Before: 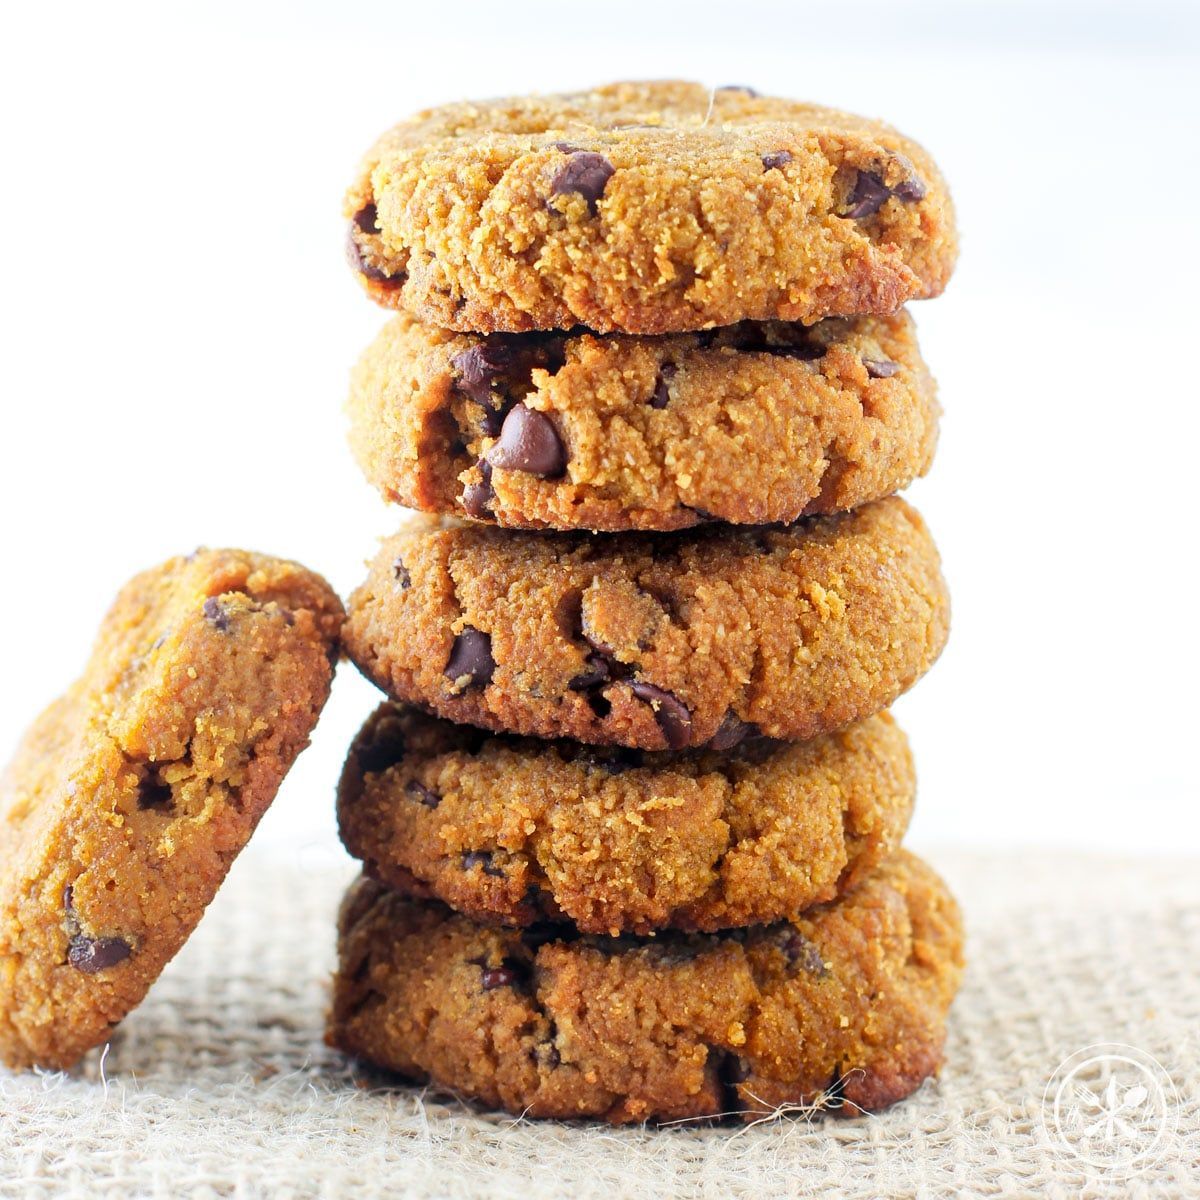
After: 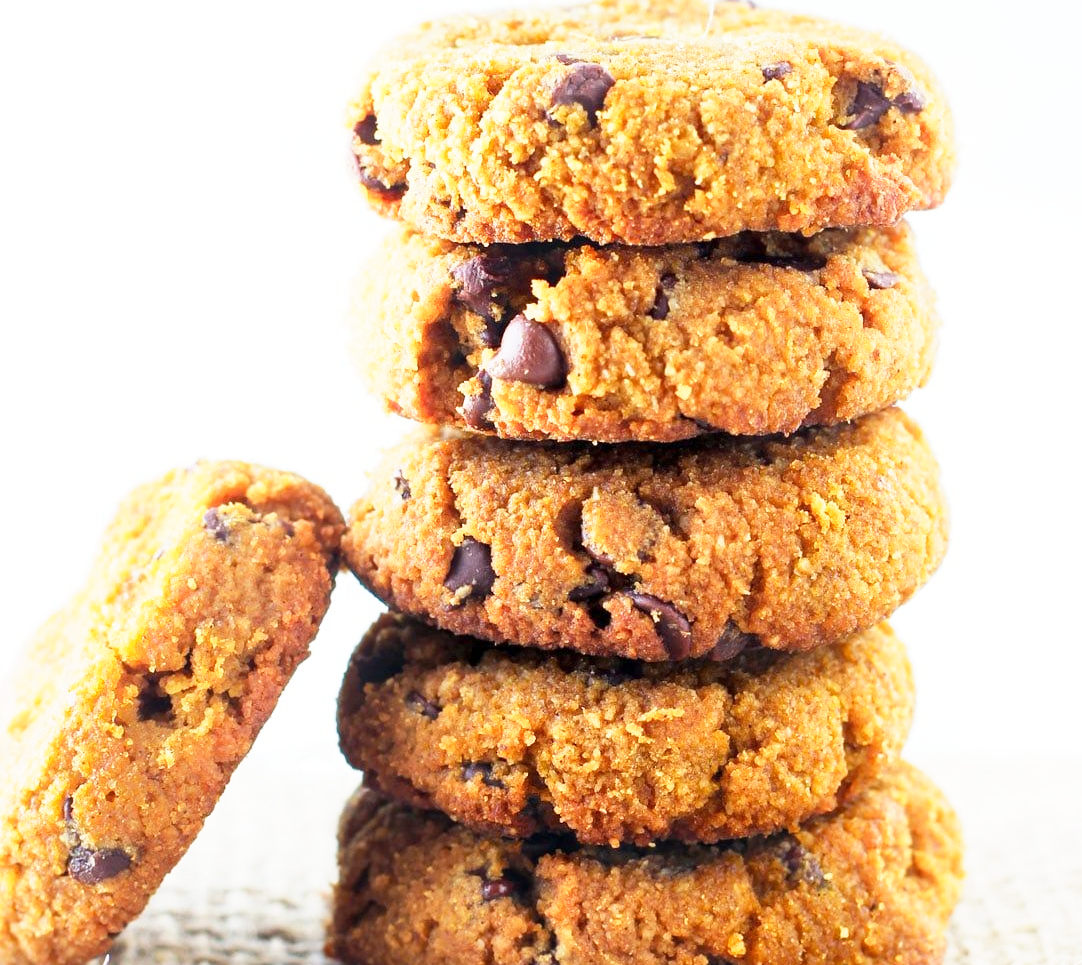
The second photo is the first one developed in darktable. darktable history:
crop: top 7.455%, right 9.819%, bottom 12.048%
base curve: curves: ch0 [(0, 0) (0.557, 0.834) (1, 1)], preserve colors none
